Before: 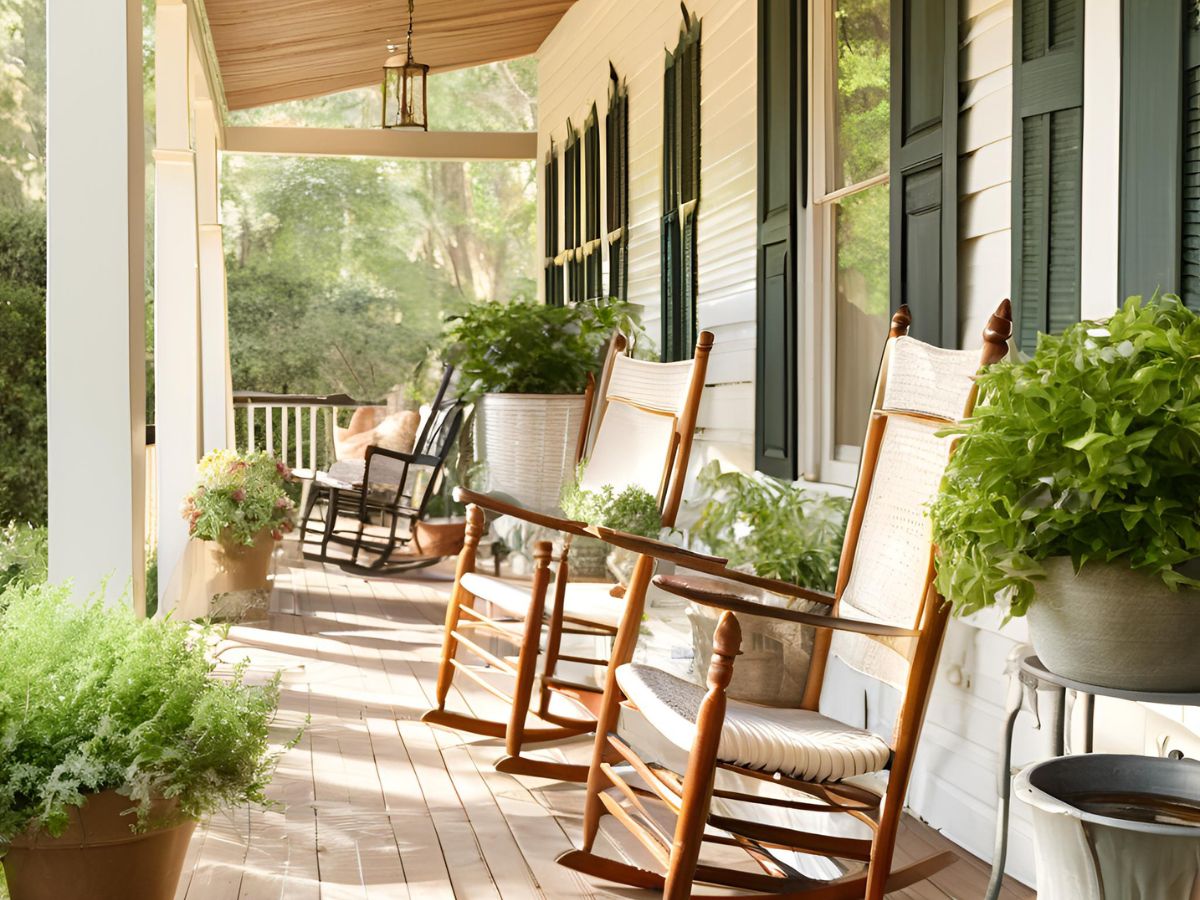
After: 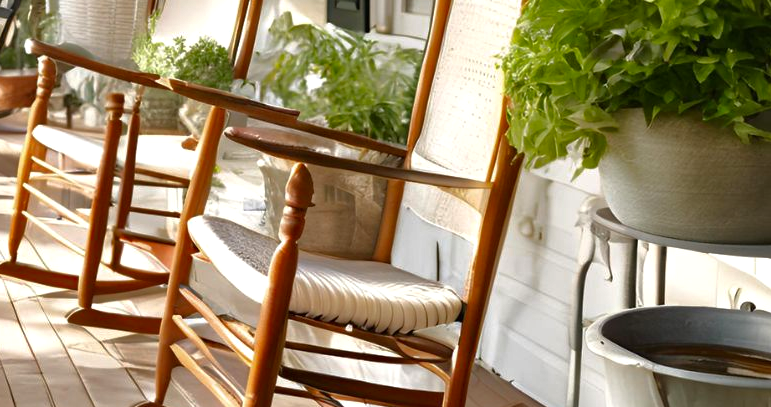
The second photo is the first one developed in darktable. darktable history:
crop and rotate: left 35.692%, top 49.798%, bottom 4.901%
shadows and highlights: soften with gaussian
contrast brightness saturation: saturation 0.177
tone equalizer: -8 EV -0.001 EV, -7 EV 0.001 EV, -6 EV -0.004 EV, -5 EV -0.006 EV, -4 EV -0.053 EV, -3 EV -0.22 EV, -2 EV -0.296 EV, -1 EV 0.084 EV, +0 EV 0.317 EV, edges refinement/feathering 500, mask exposure compensation -1.57 EV, preserve details no
